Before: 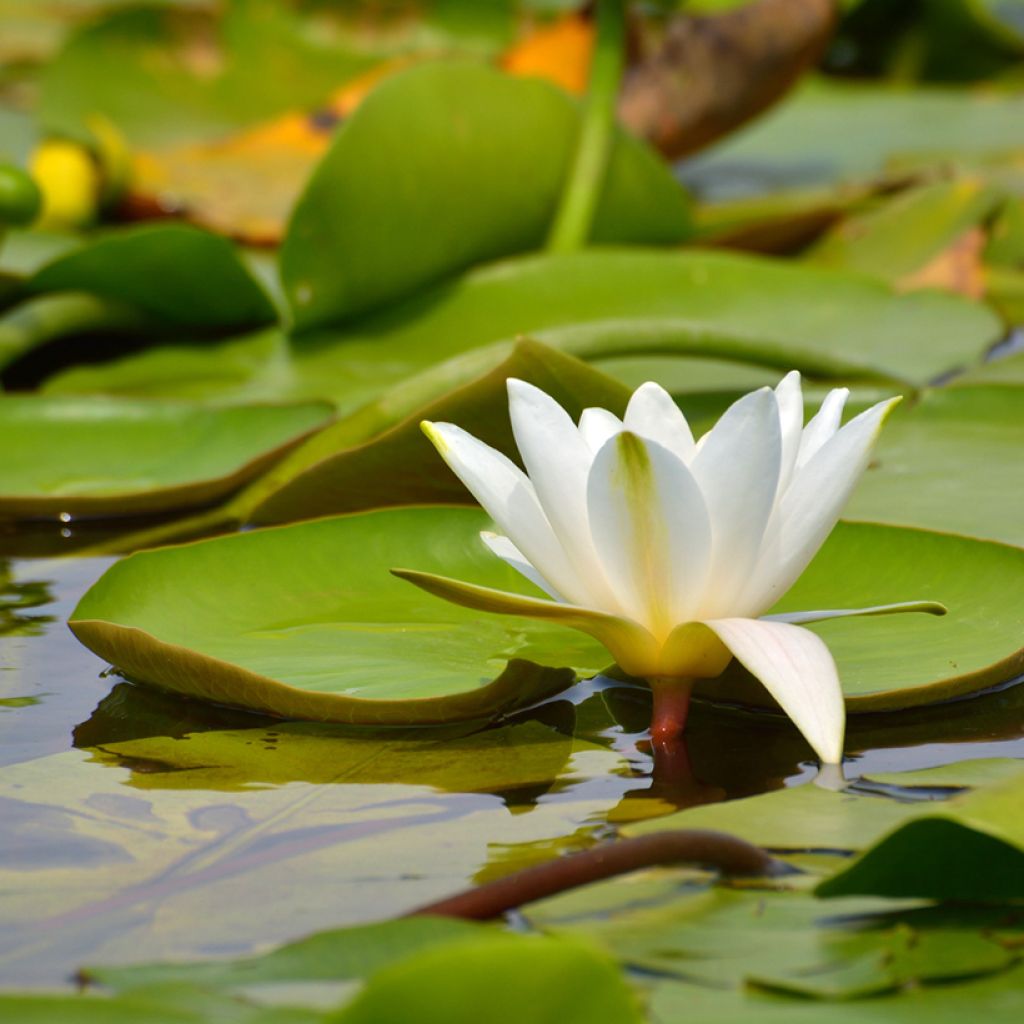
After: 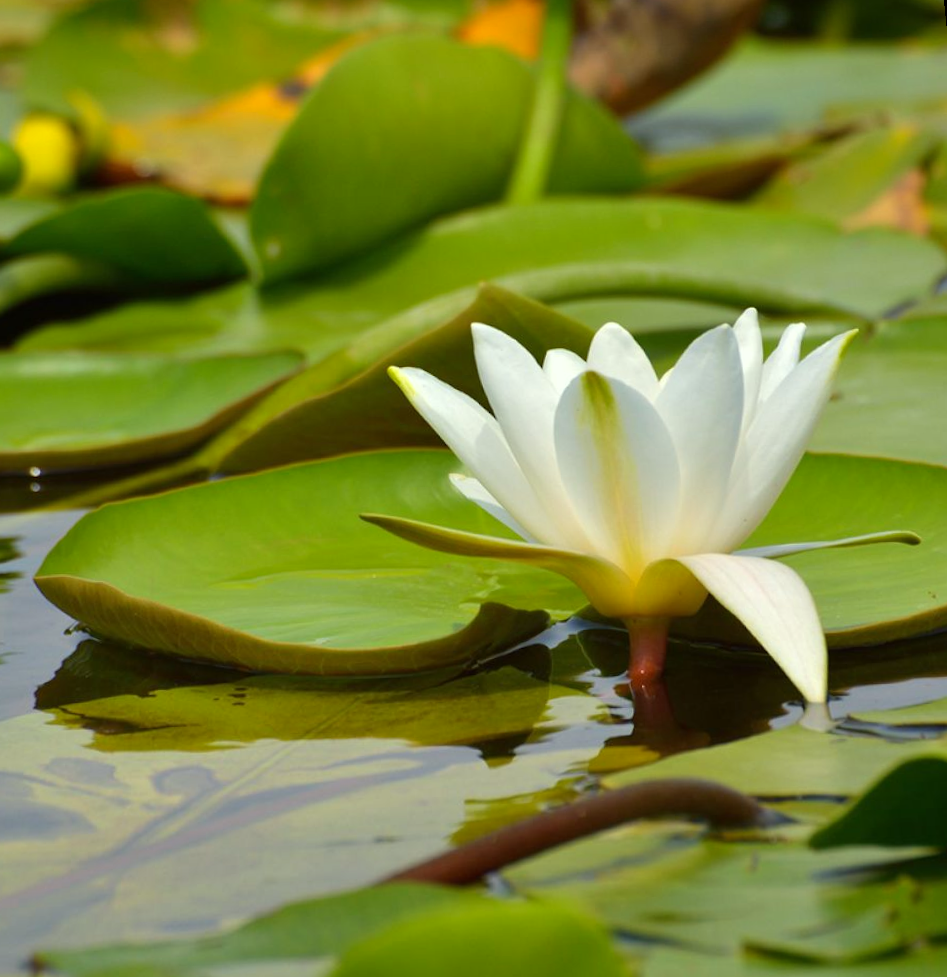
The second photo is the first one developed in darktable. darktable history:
rotate and perspective: rotation -1.68°, lens shift (vertical) -0.146, crop left 0.049, crop right 0.912, crop top 0.032, crop bottom 0.96
color correction: highlights a* -4.73, highlights b* 5.06, saturation 0.97
